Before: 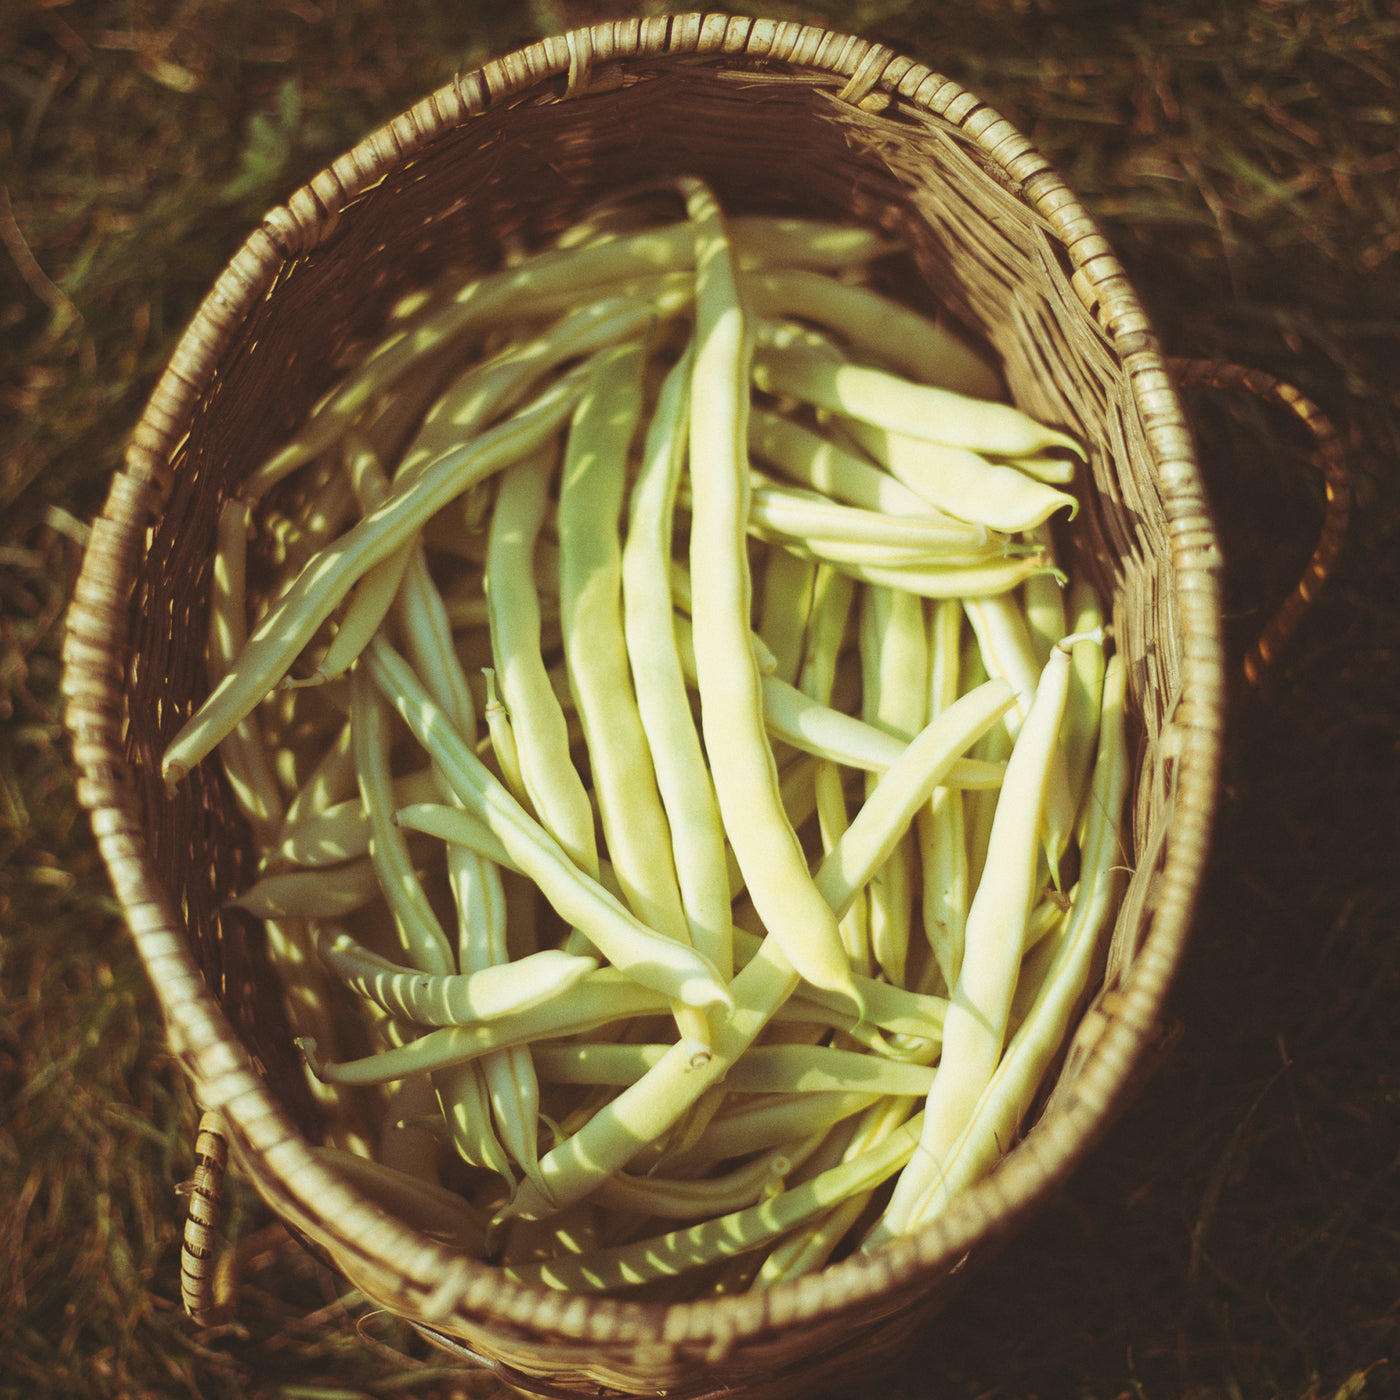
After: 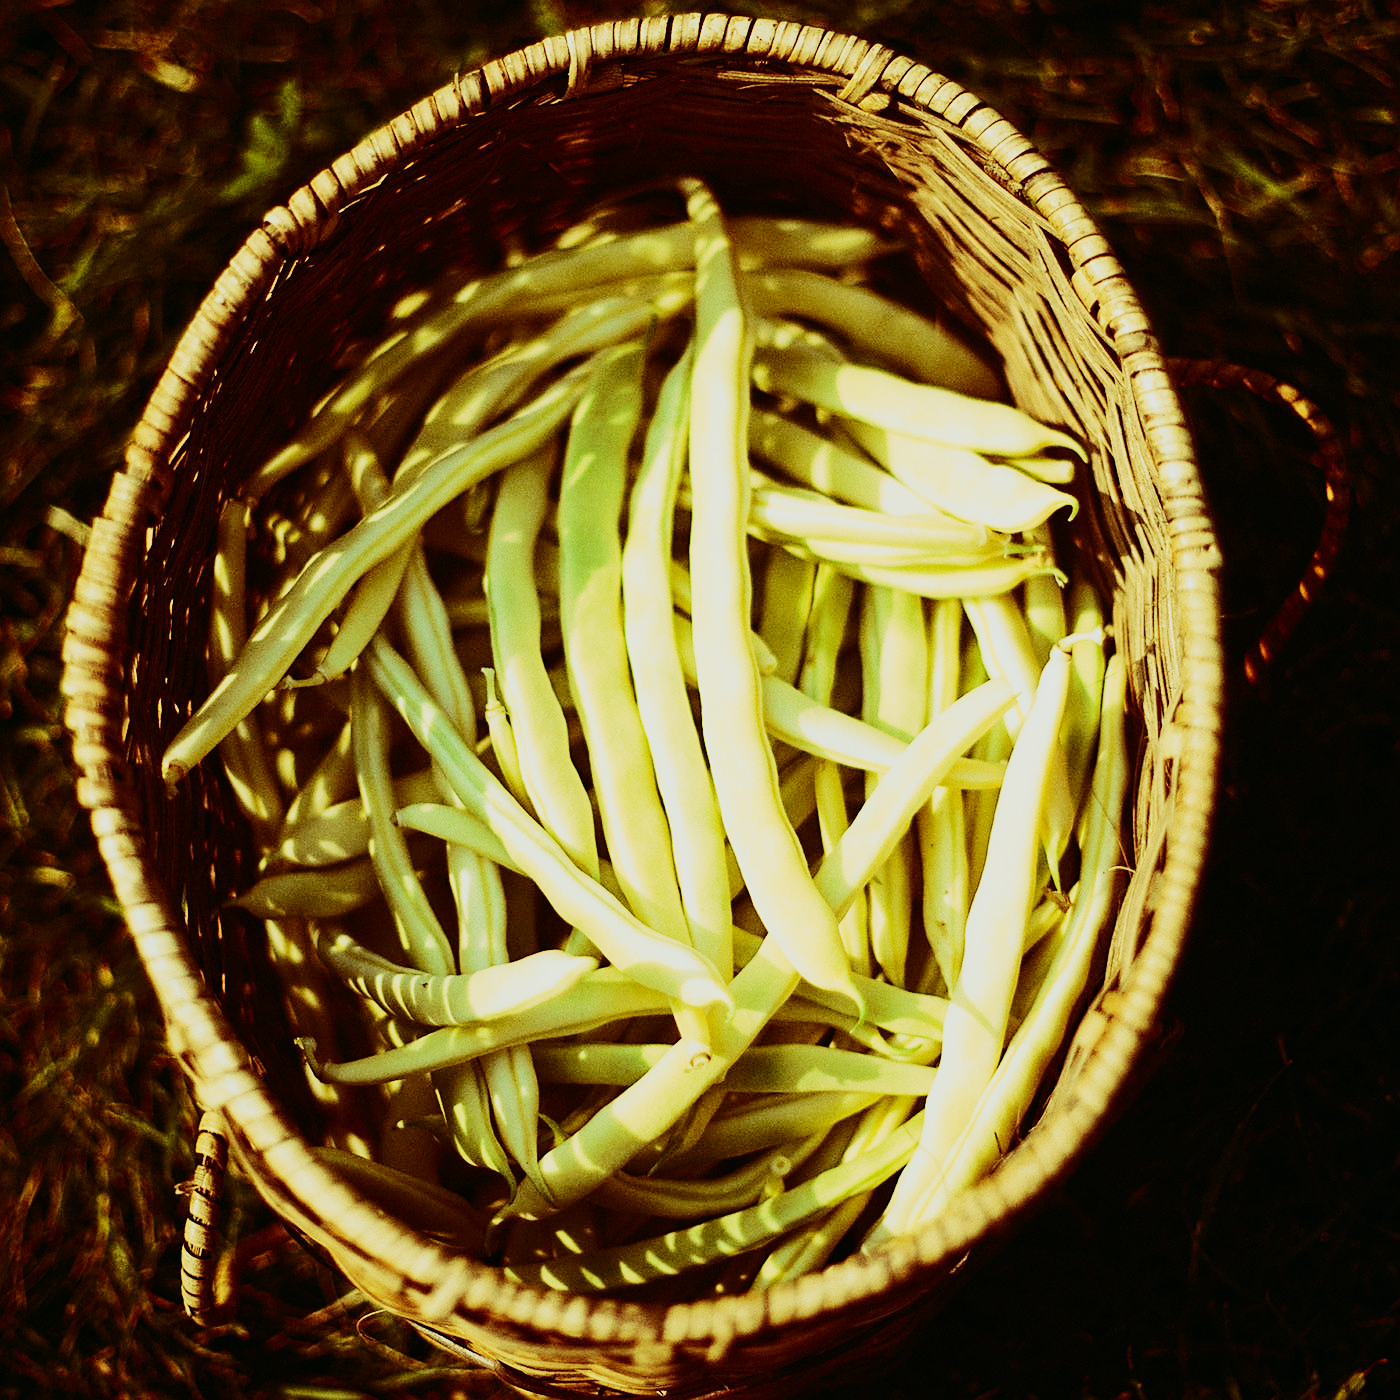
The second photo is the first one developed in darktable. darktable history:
exposure: black level correction 0.01, exposure 0.014 EV, compensate highlight preservation false
tone curve: curves: ch0 [(0, 0.003) (0.113, 0.081) (0.207, 0.184) (0.515, 0.612) (0.712, 0.793) (0.984, 0.961)]; ch1 [(0, 0) (0.172, 0.123) (0.317, 0.272) (0.414, 0.382) (0.476, 0.479) (0.505, 0.498) (0.534, 0.534) (0.621, 0.65) (0.709, 0.764) (1, 1)]; ch2 [(0, 0) (0.411, 0.424) (0.505, 0.505) (0.521, 0.524) (0.537, 0.57) (0.65, 0.699) (1, 1)], color space Lab, independent channels, preserve colors none
sigmoid: contrast 1.8, skew -0.2, preserve hue 0%, red attenuation 0.1, red rotation 0.035, green attenuation 0.1, green rotation -0.017, blue attenuation 0.15, blue rotation -0.052, base primaries Rec2020
sharpen: on, module defaults
